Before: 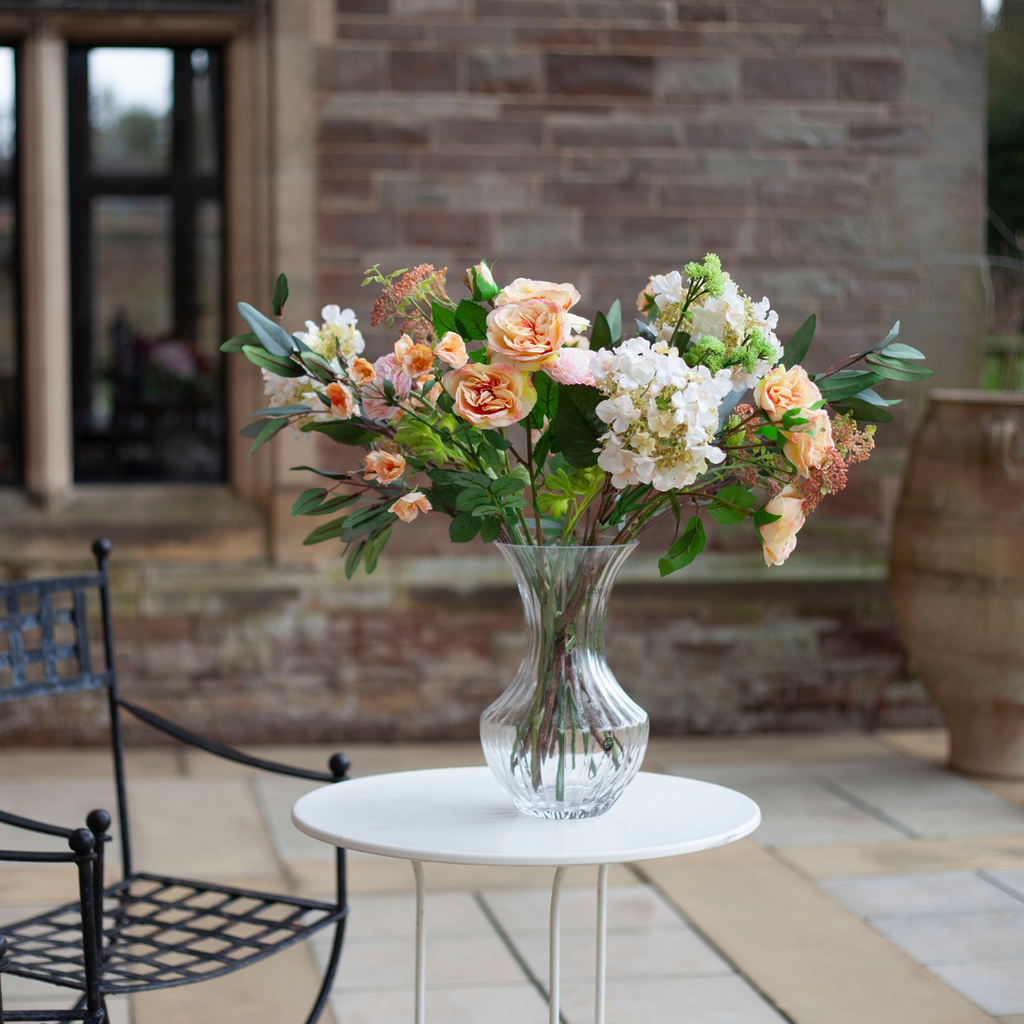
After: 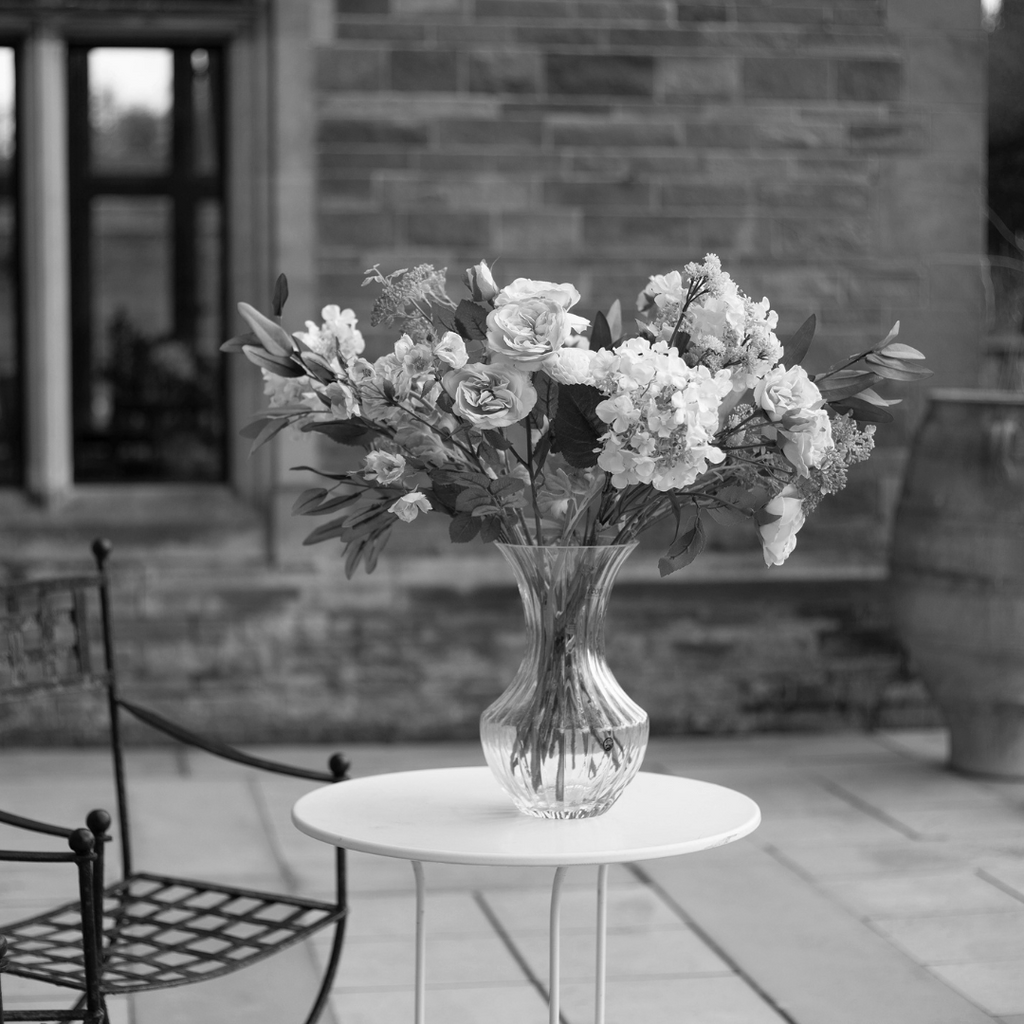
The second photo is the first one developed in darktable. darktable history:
monochrome: a 32, b 64, size 2.3, highlights 1
